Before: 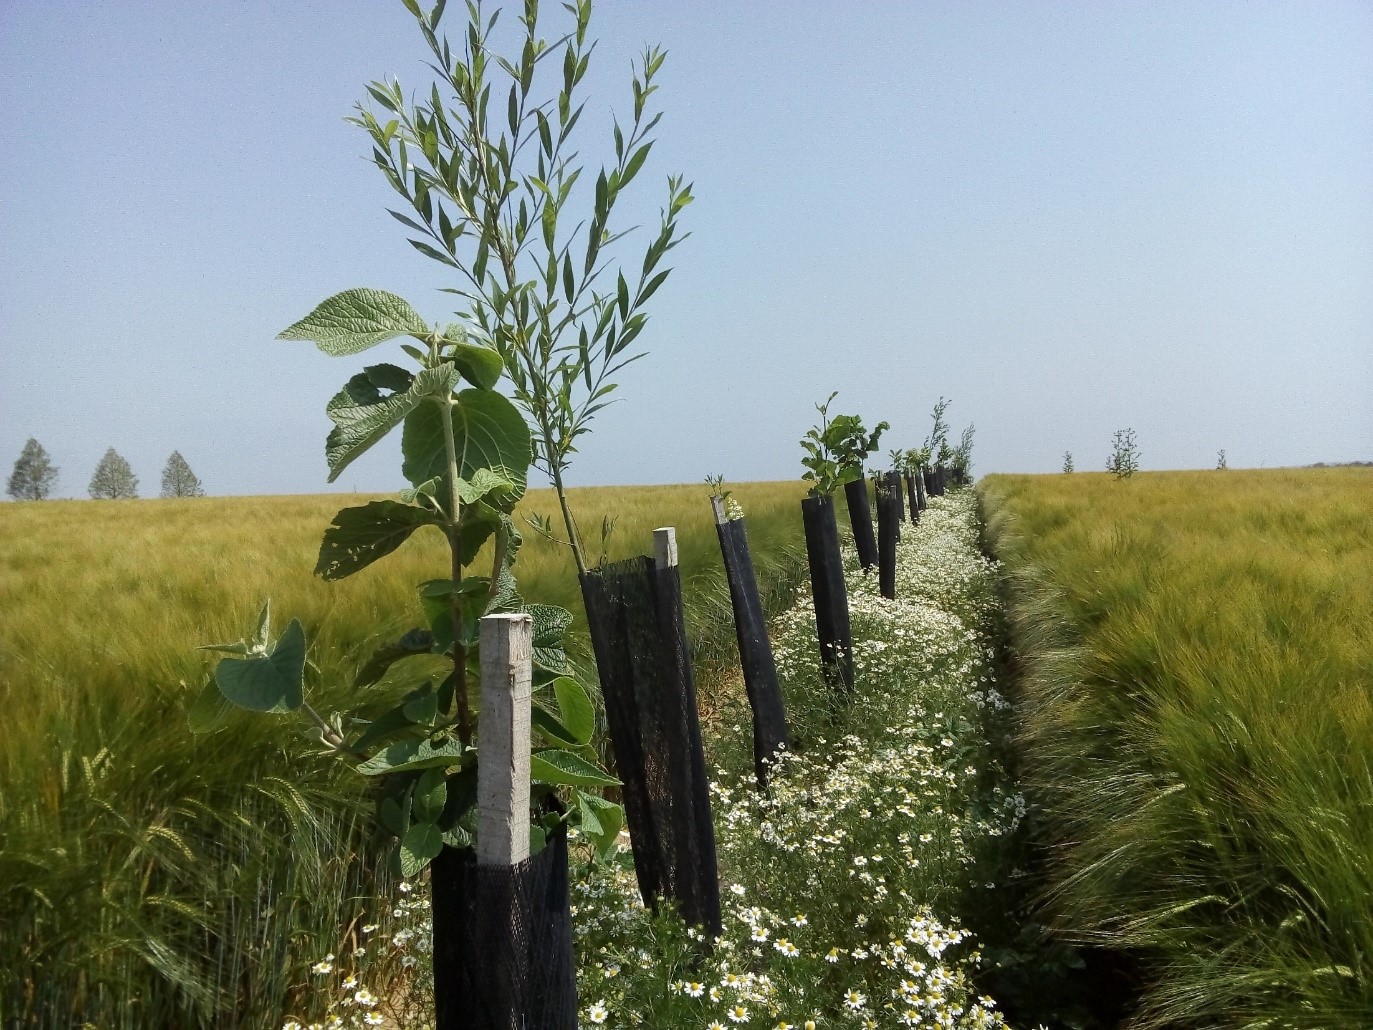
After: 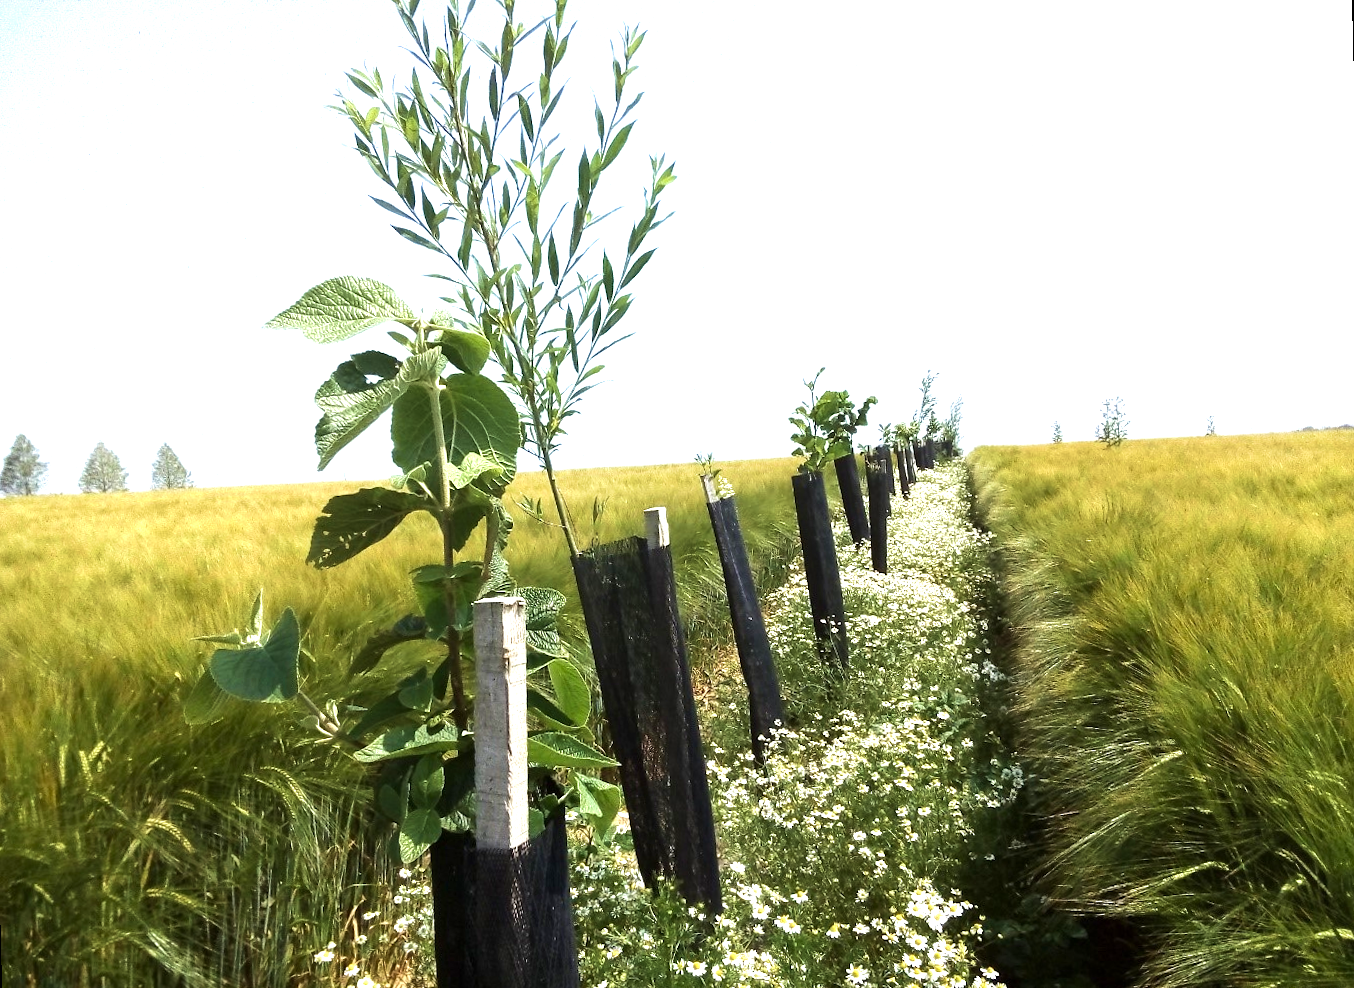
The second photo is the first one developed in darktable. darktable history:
tone equalizer: -8 EV -0.417 EV, -7 EV -0.389 EV, -6 EV -0.333 EV, -5 EV -0.222 EV, -3 EV 0.222 EV, -2 EV 0.333 EV, -1 EV 0.389 EV, +0 EV 0.417 EV, edges refinement/feathering 500, mask exposure compensation -1.57 EV, preserve details no
velvia: on, module defaults
rotate and perspective: rotation -1.42°, crop left 0.016, crop right 0.984, crop top 0.035, crop bottom 0.965
exposure: exposure 0.95 EV, compensate highlight preservation false
